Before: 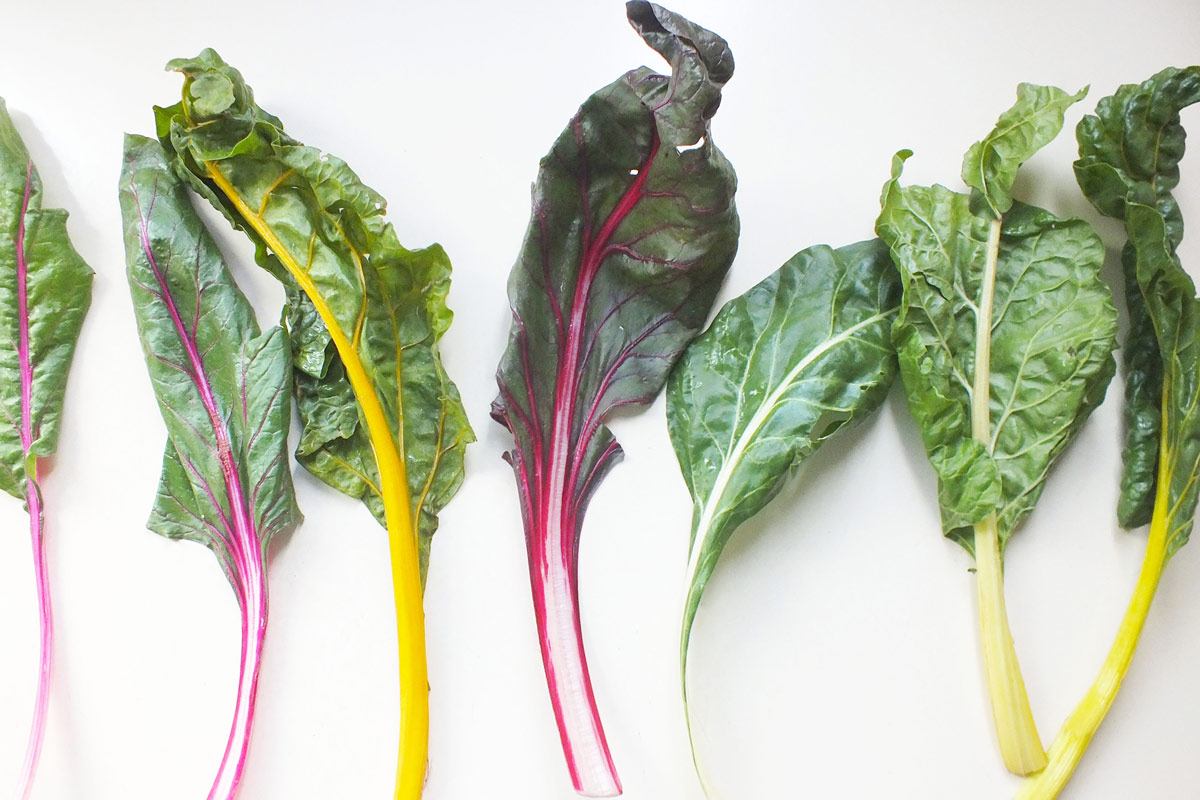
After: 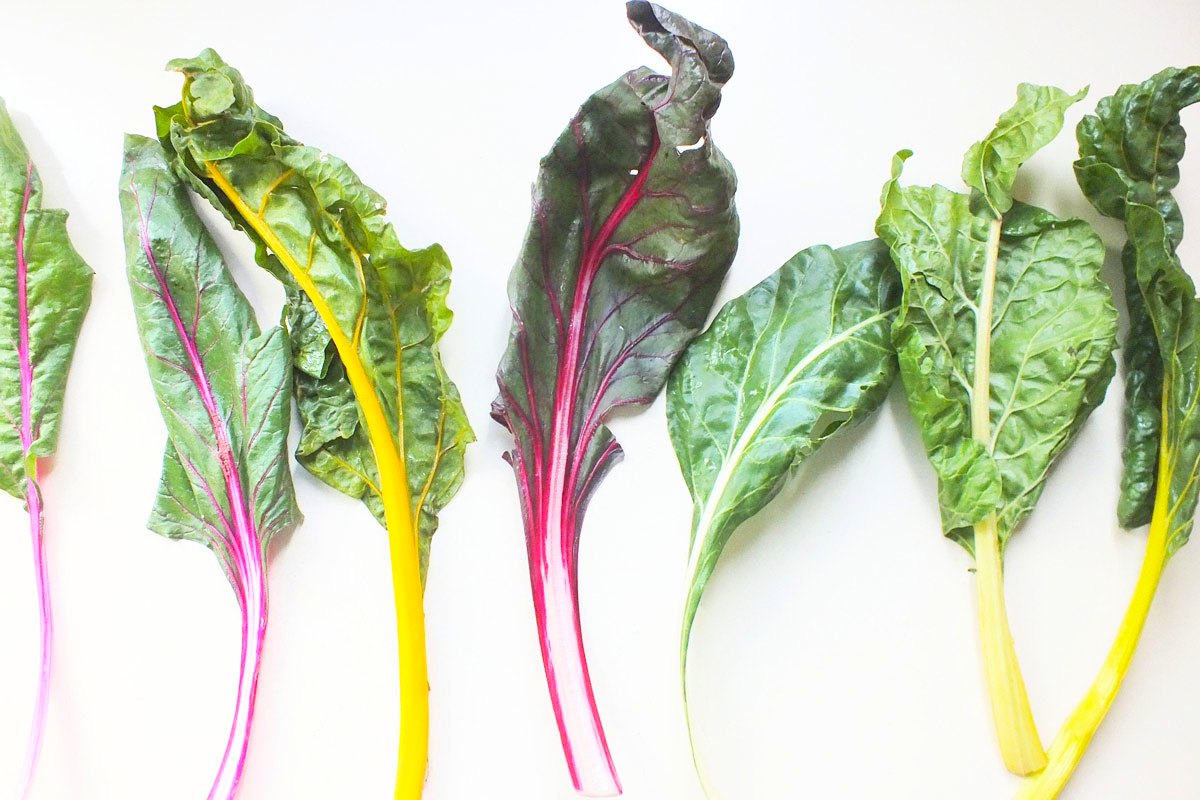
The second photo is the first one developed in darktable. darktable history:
contrast brightness saturation: contrast 0.204, brightness 0.16, saturation 0.221
